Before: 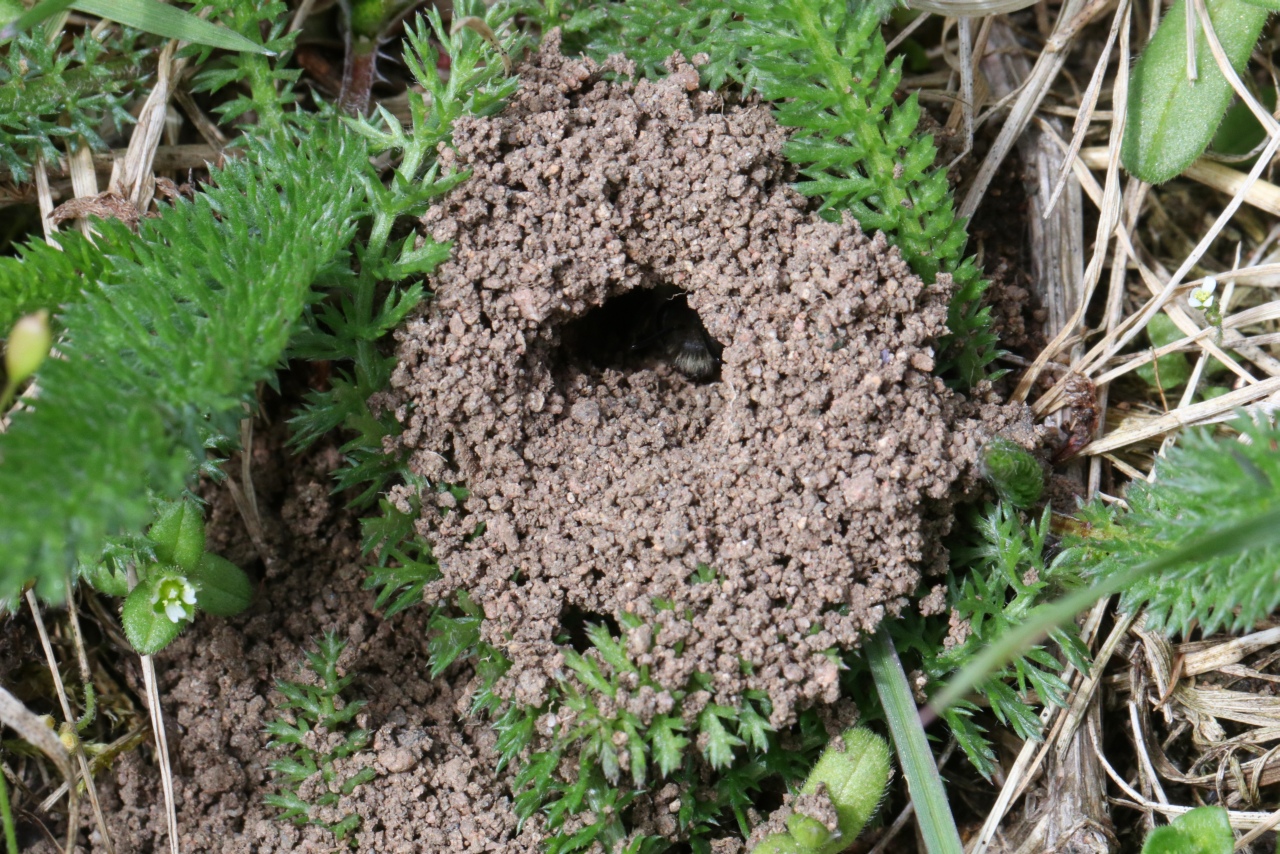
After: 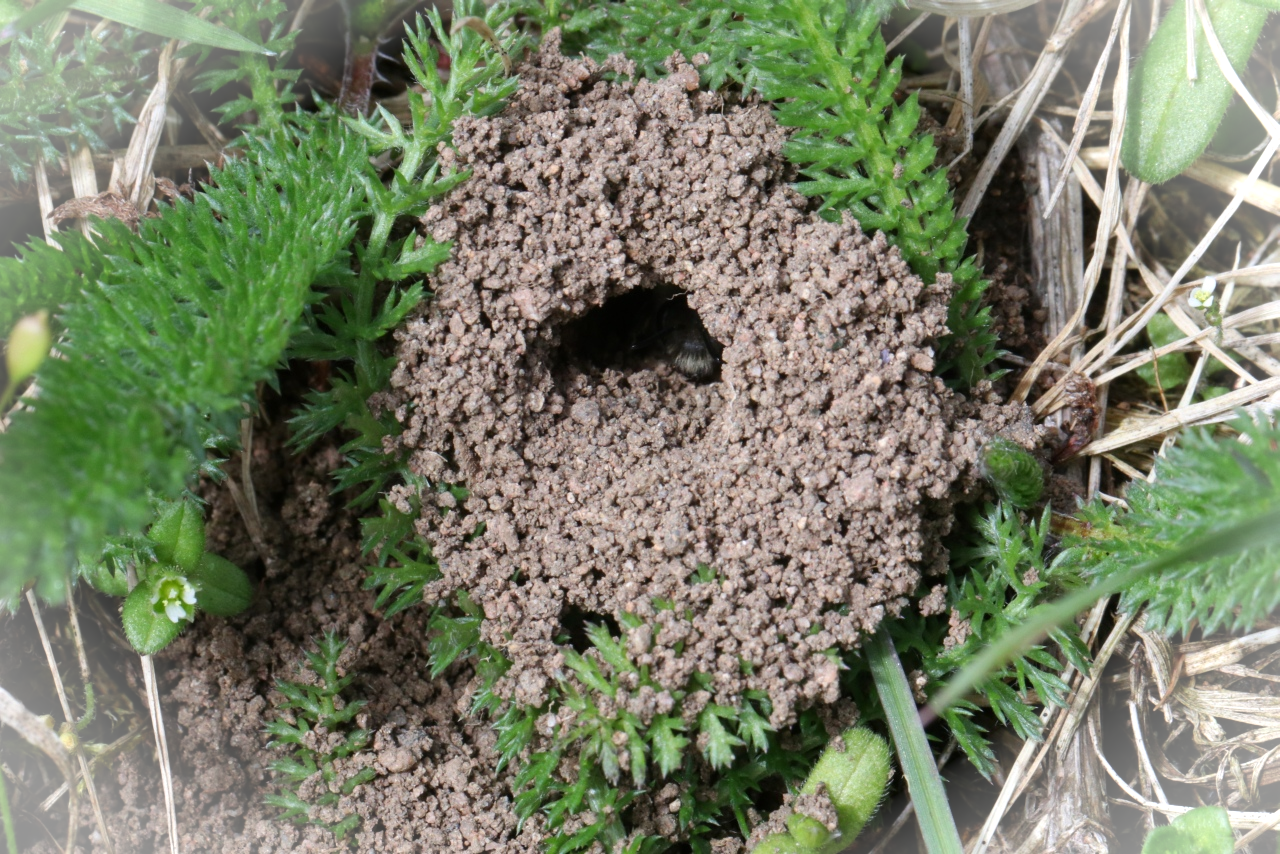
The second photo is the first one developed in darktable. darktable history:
vignetting: fall-off start 91.02%, fall-off radius 38.68%, brightness 0.3, saturation 0.001, width/height ratio 1.223, shape 1.29, unbound false
